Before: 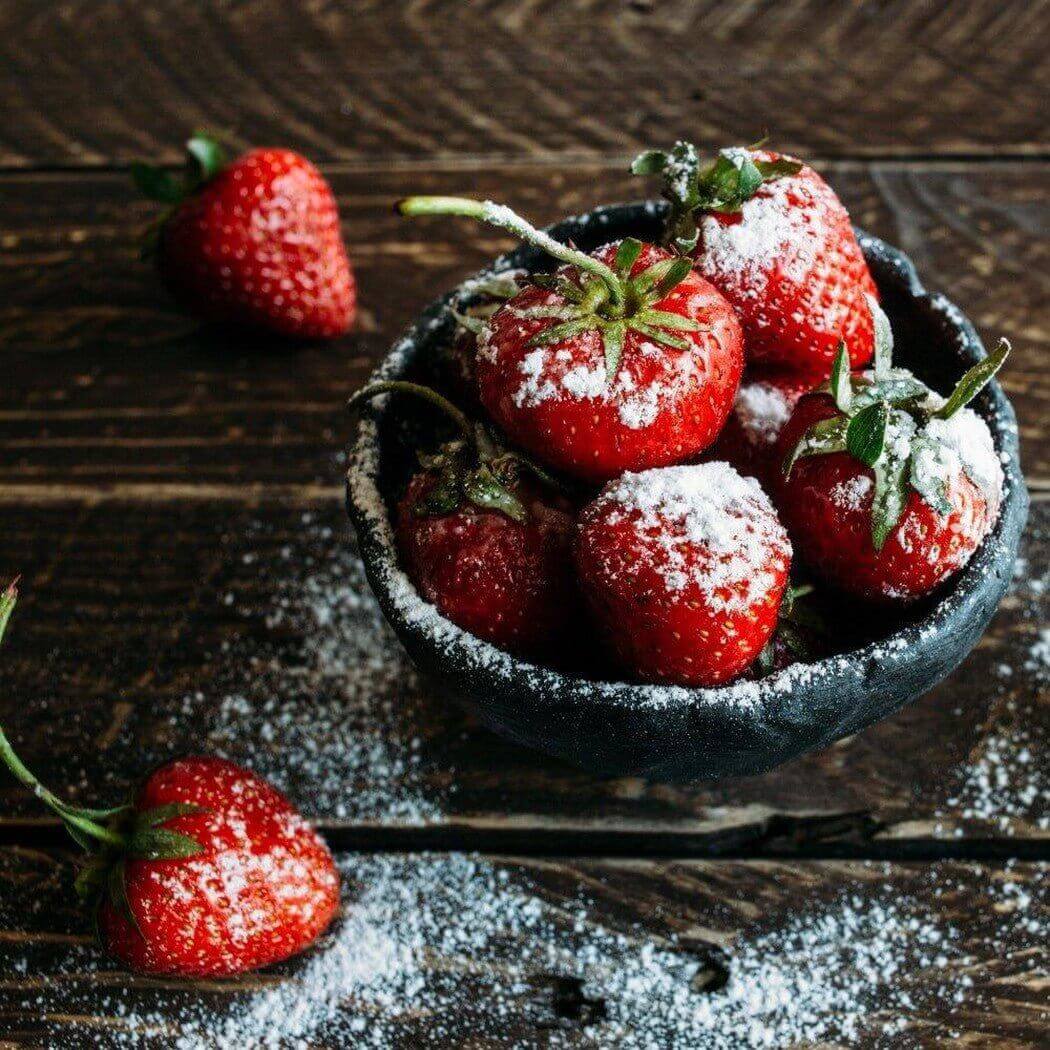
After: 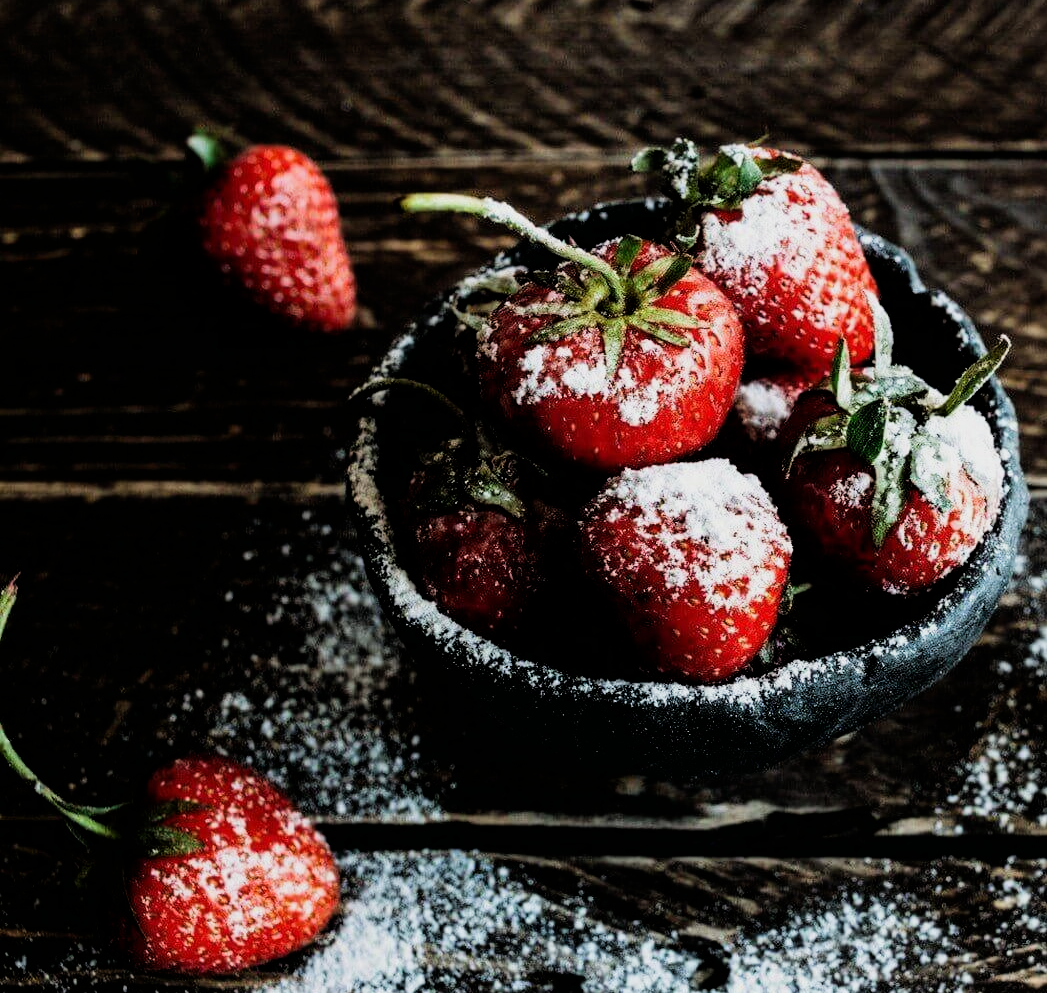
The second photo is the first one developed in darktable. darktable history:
filmic rgb: black relative exposure -5.12 EV, white relative exposure 3.5 EV, hardness 3.18, contrast 1.408, highlights saturation mix -49.38%, preserve chrominance max RGB
tone equalizer: on, module defaults
crop: top 0.336%, right 0.26%, bottom 5.028%
